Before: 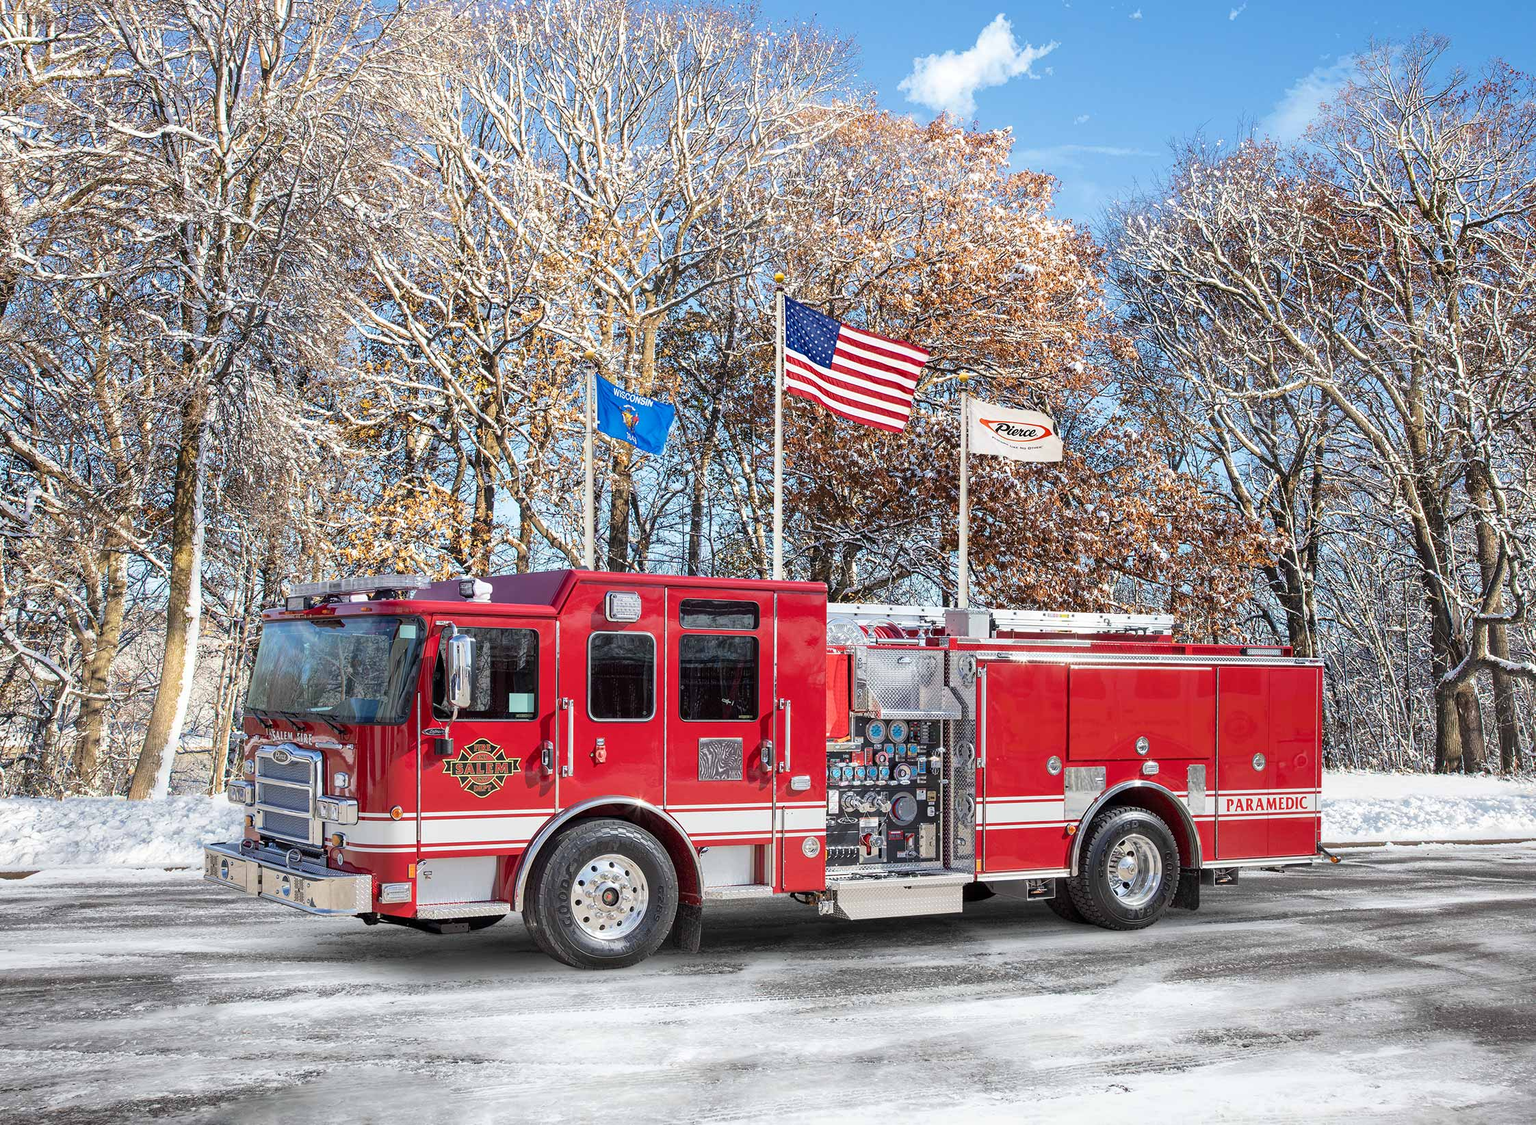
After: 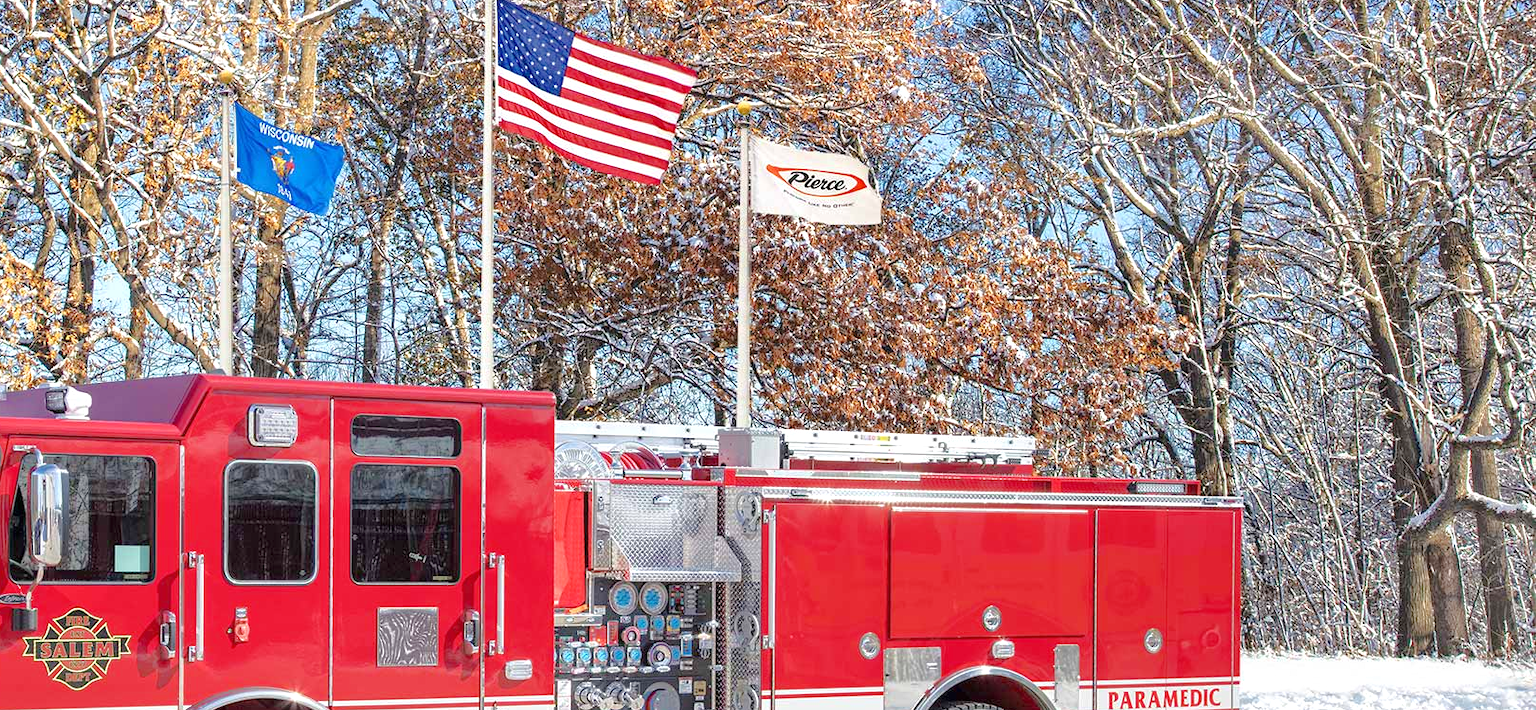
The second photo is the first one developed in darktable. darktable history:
exposure: black level correction 0, exposure 1.192 EV, compensate highlight preservation false
tone equalizer: -8 EV -0.022 EV, -7 EV 0.016 EV, -6 EV -0.006 EV, -5 EV 0.008 EV, -4 EV -0.04 EV, -3 EV -0.24 EV, -2 EV -0.675 EV, -1 EV -1 EV, +0 EV -0.98 EV, edges refinement/feathering 500, mask exposure compensation -1.57 EV, preserve details no
crop and rotate: left 27.787%, top 26.7%, bottom 27.677%
